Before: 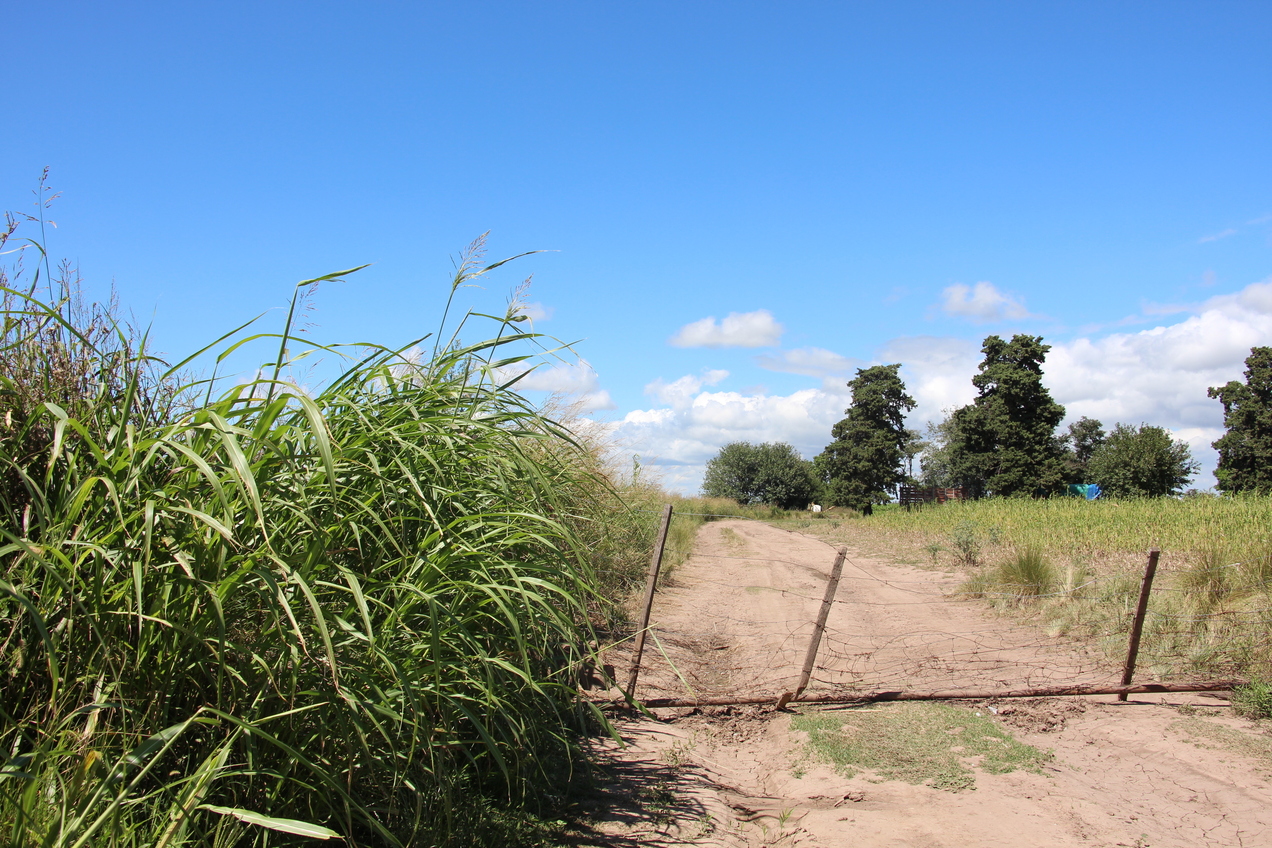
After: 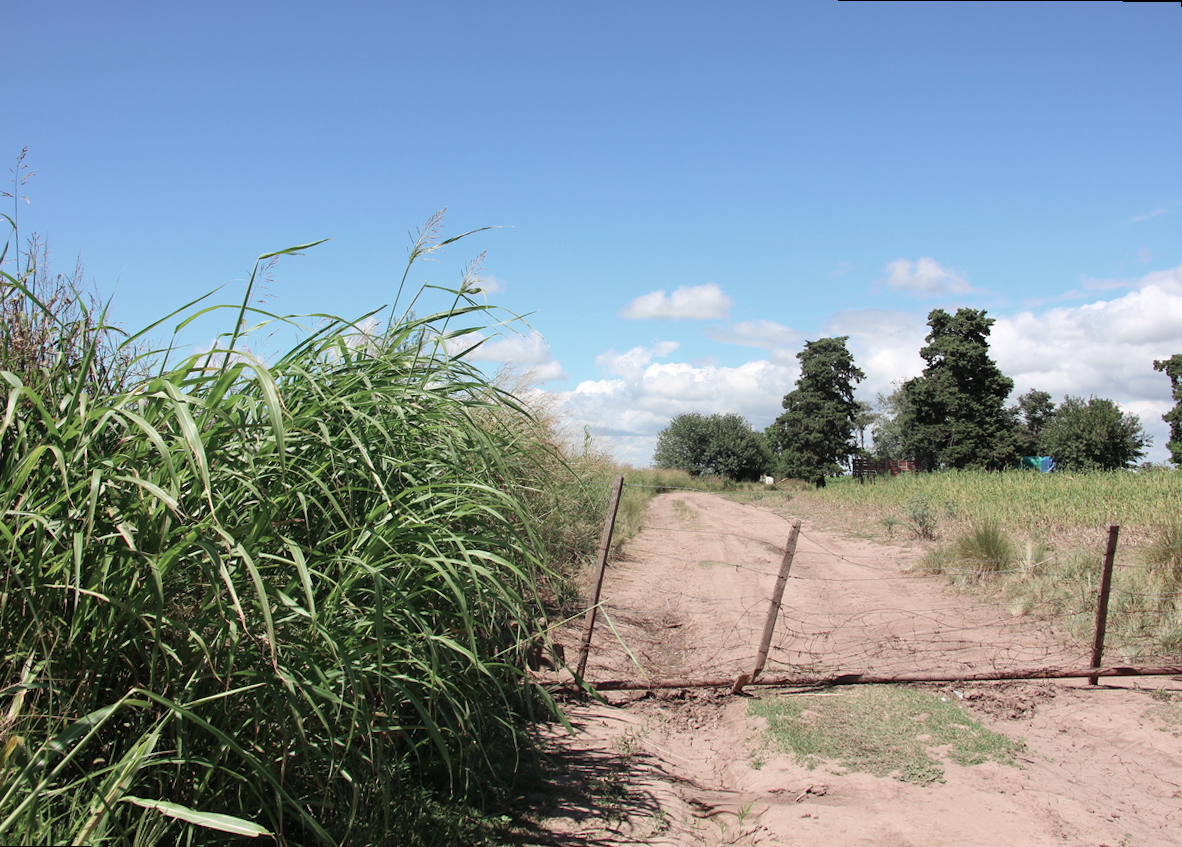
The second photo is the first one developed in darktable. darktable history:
rotate and perspective: rotation 0.215°, lens shift (vertical) -0.139, crop left 0.069, crop right 0.939, crop top 0.002, crop bottom 0.996
color contrast: blue-yellow contrast 0.7
